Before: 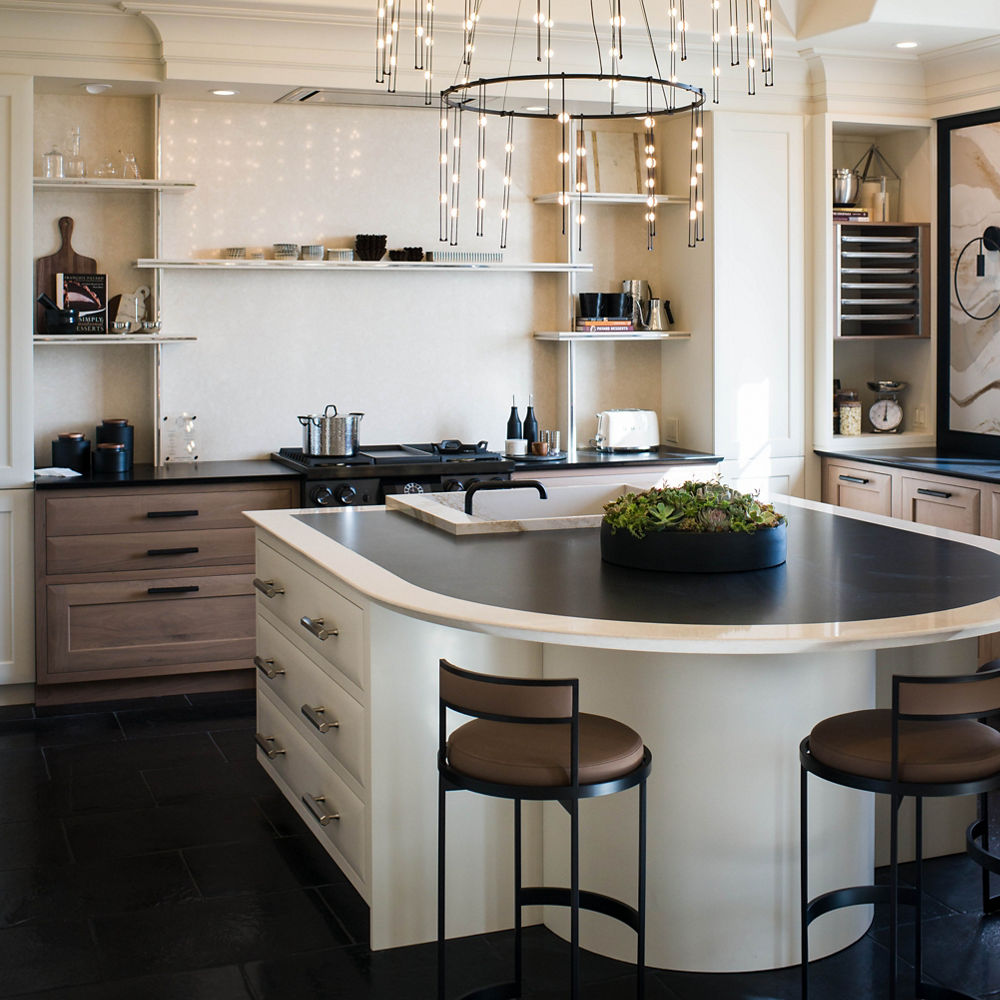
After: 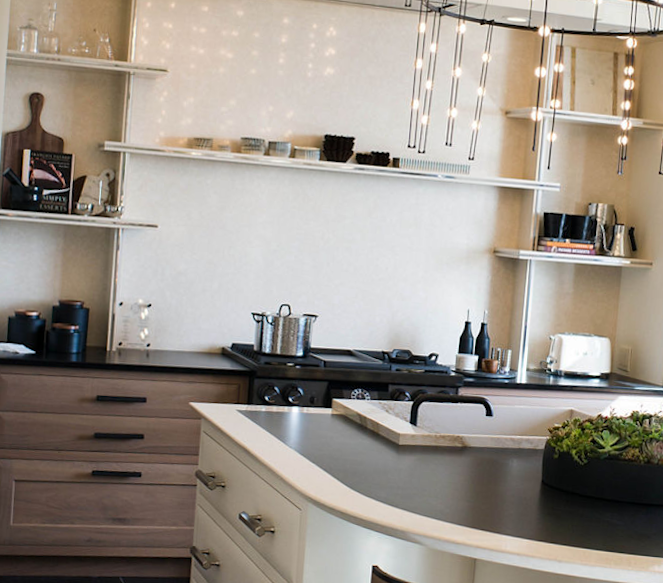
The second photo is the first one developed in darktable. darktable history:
rotate and perspective: lens shift (vertical) 0.048, lens shift (horizontal) -0.024, automatic cropping off
crop and rotate: angle -4.99°, left 2.122%, top 6.945%, right 27.566%, bottom 30.519%
